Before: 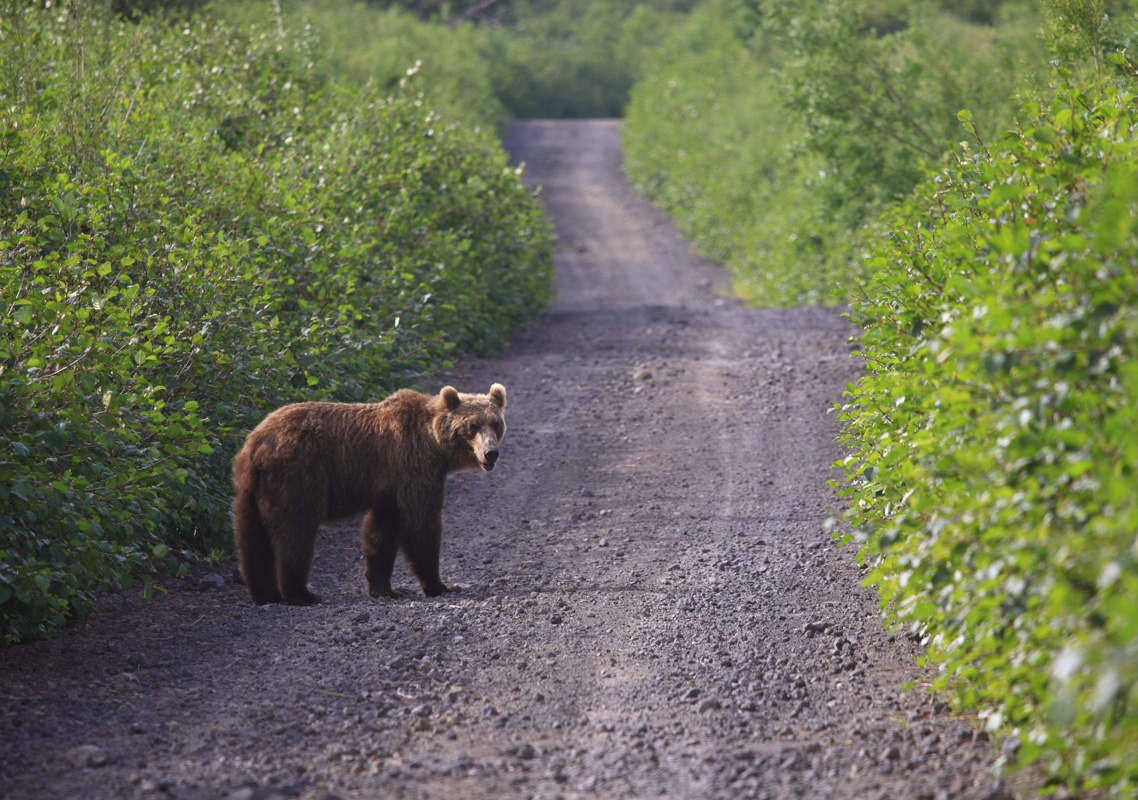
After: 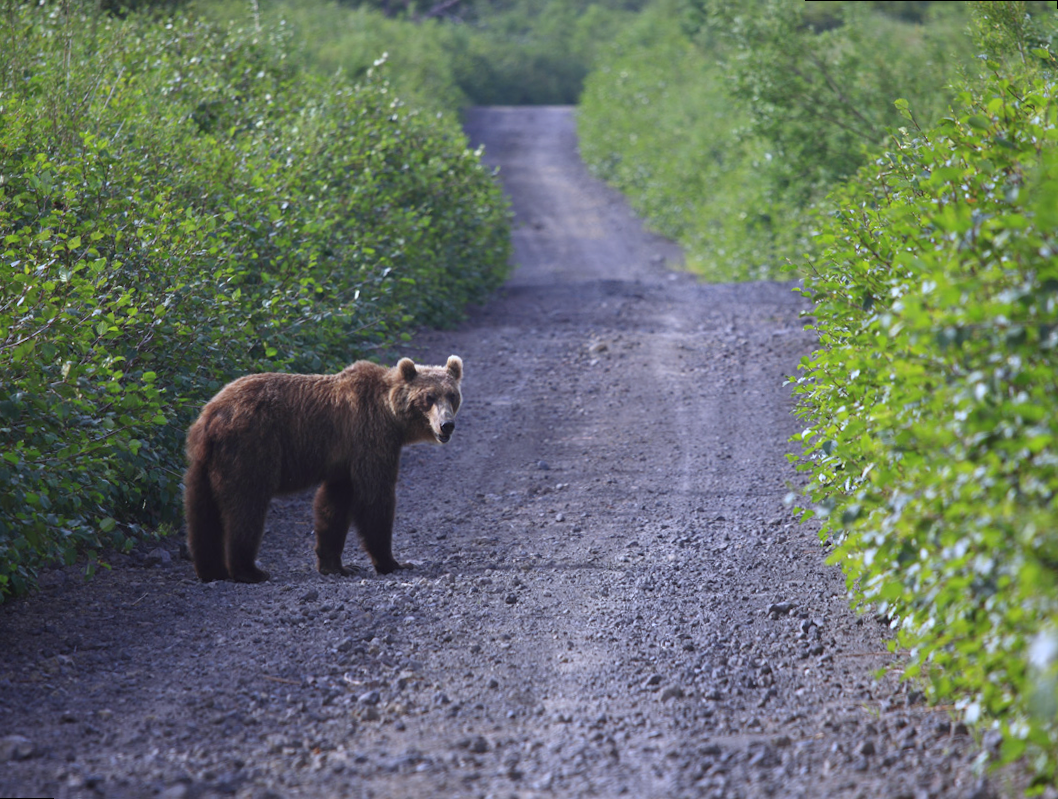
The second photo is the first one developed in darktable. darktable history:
white balance: red 0.926, green 1.003, blue 1.133
rotate and perspective: rotation 0.215°, lens shift (vertical) -0.139, crop left 0.069, crop right 0.939, crop top 0.002, crop bottom 0.996
